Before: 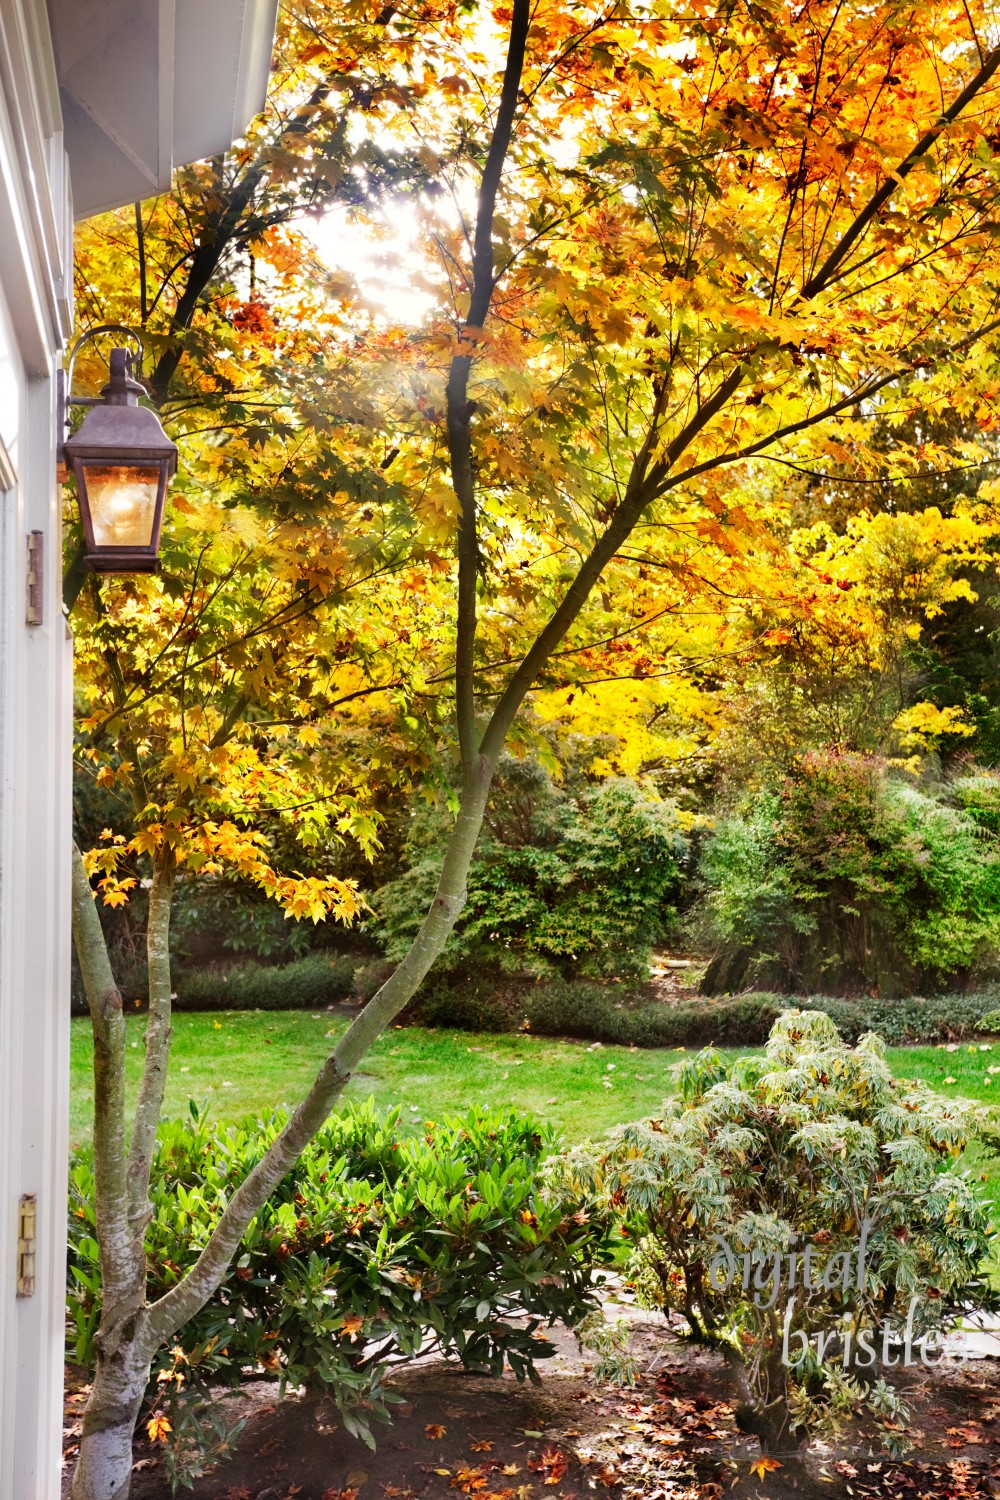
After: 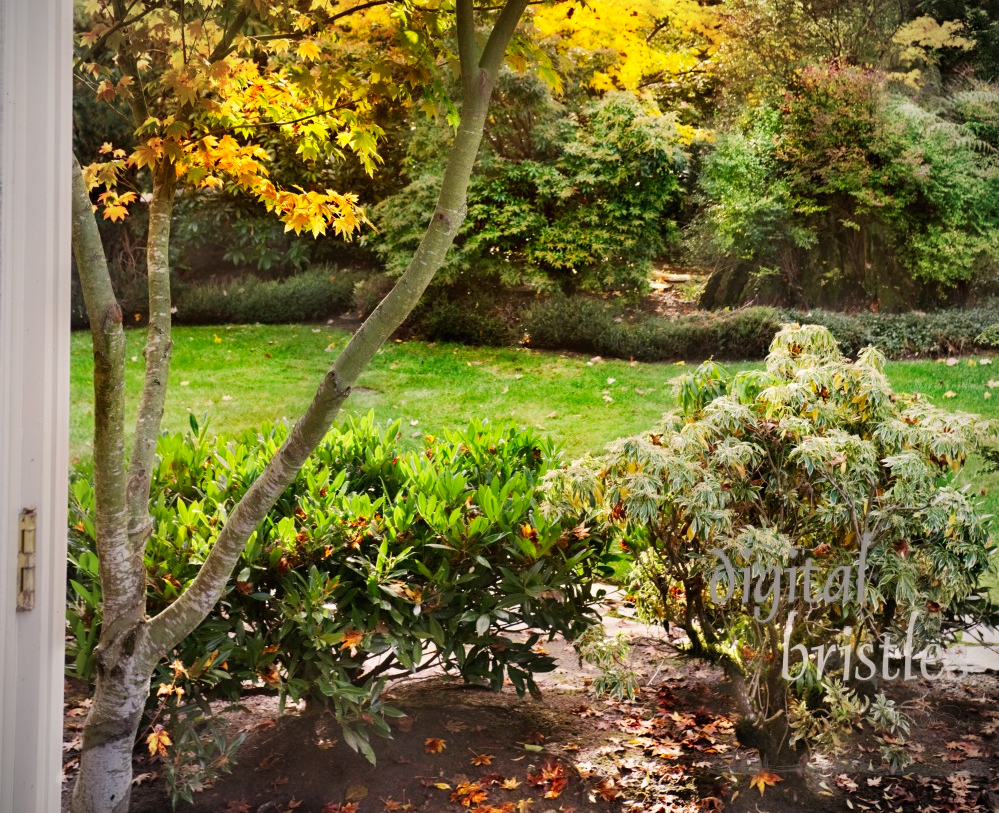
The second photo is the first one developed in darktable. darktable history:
crop and rotate: top 45.772%, right 0.026%
color correction: highlights a* 3.54, highlights b* 5.13
vignetting: on, module defaults
